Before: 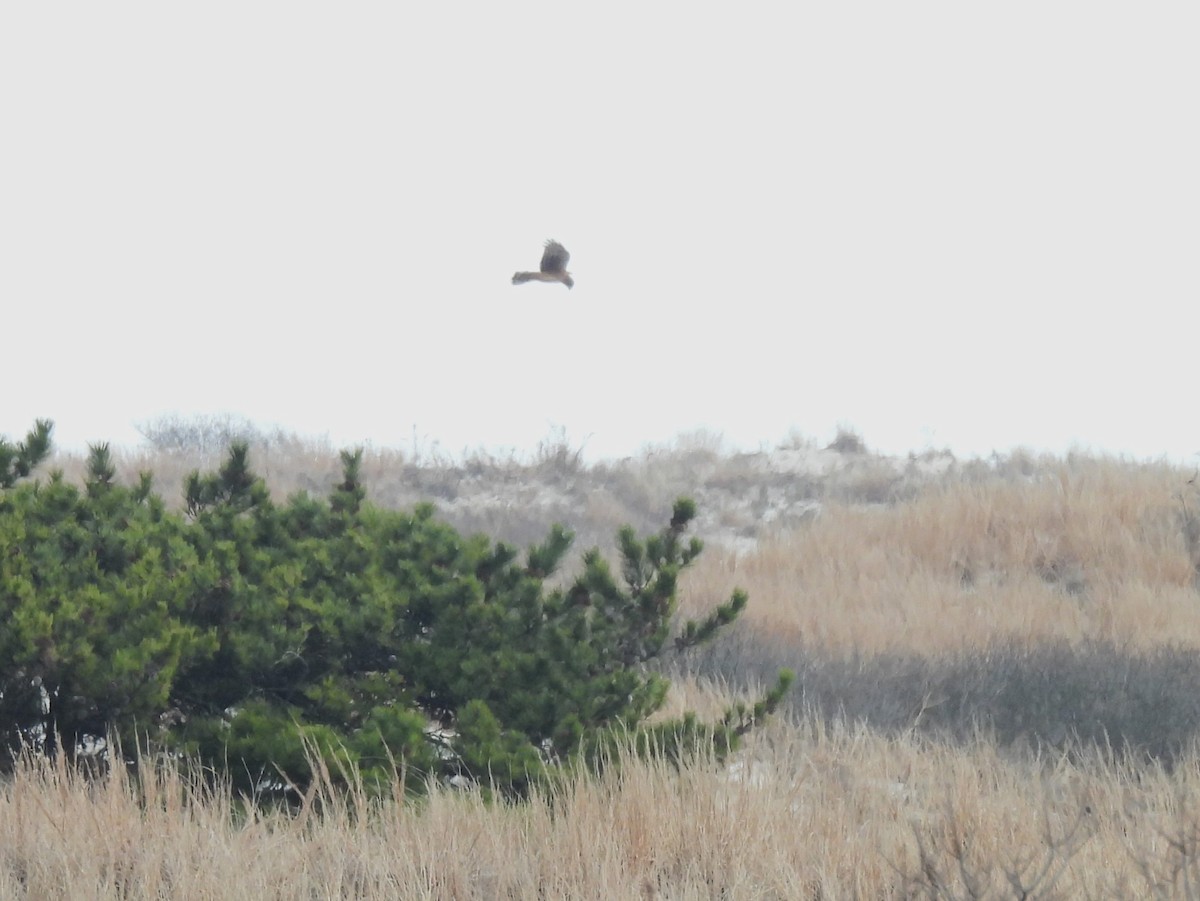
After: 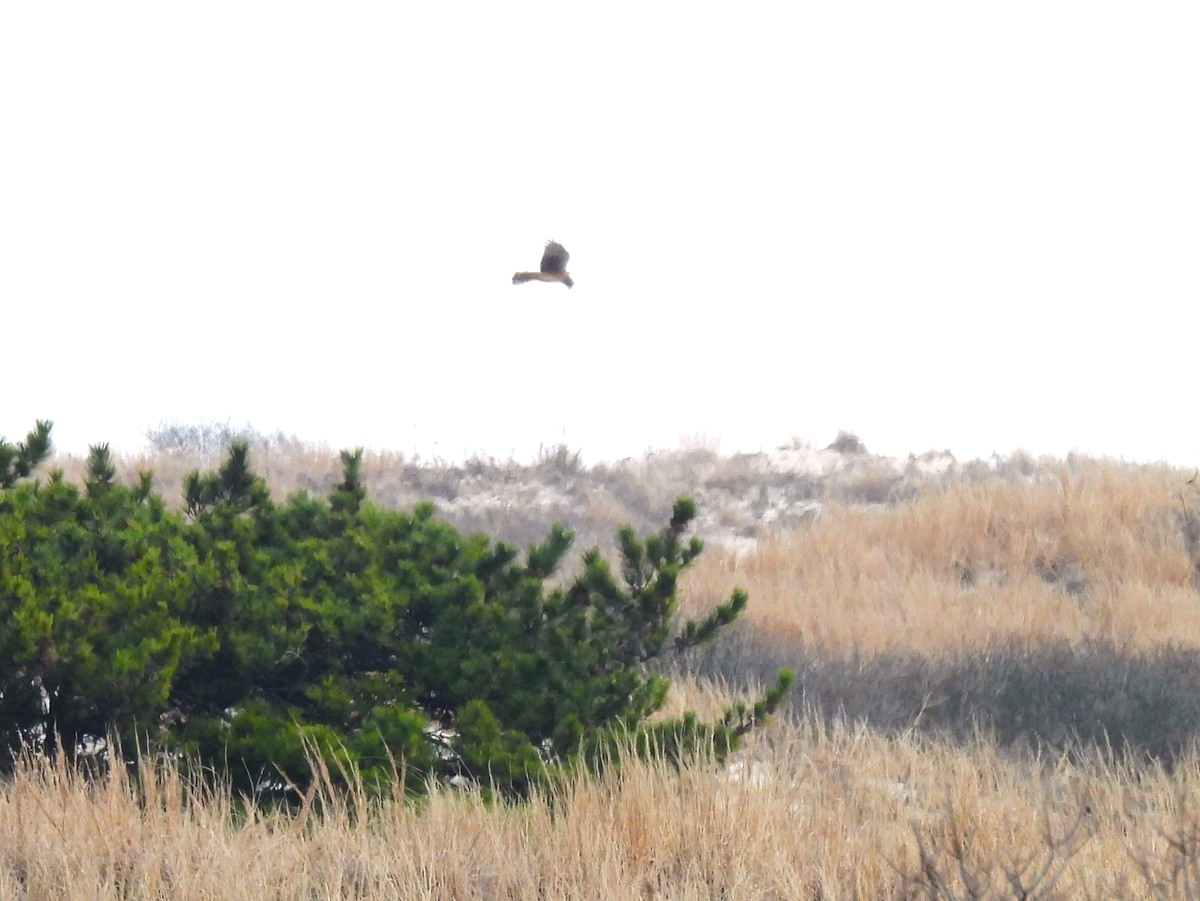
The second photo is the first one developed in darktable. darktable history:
color balance rgb: perceptual saturation grading › global saturation 29.657%, perceptual brilliance grading › global brilliance 15.596%, perceptual brilliance grading › shadows -34.585%
contrast brightness saturation: contrast 0.028, brightness -0.031
color correction: highlights a* 3.51, highlights b* 1.79, saturation 1.21
